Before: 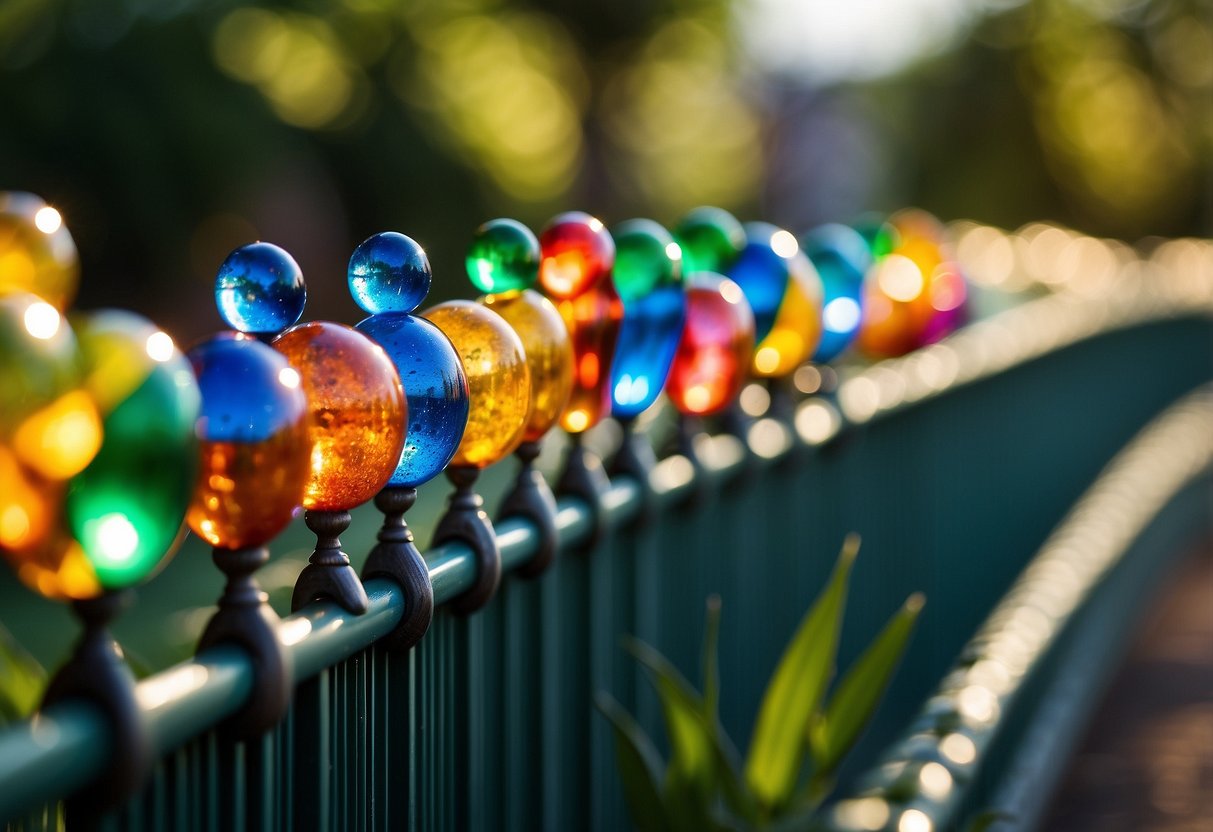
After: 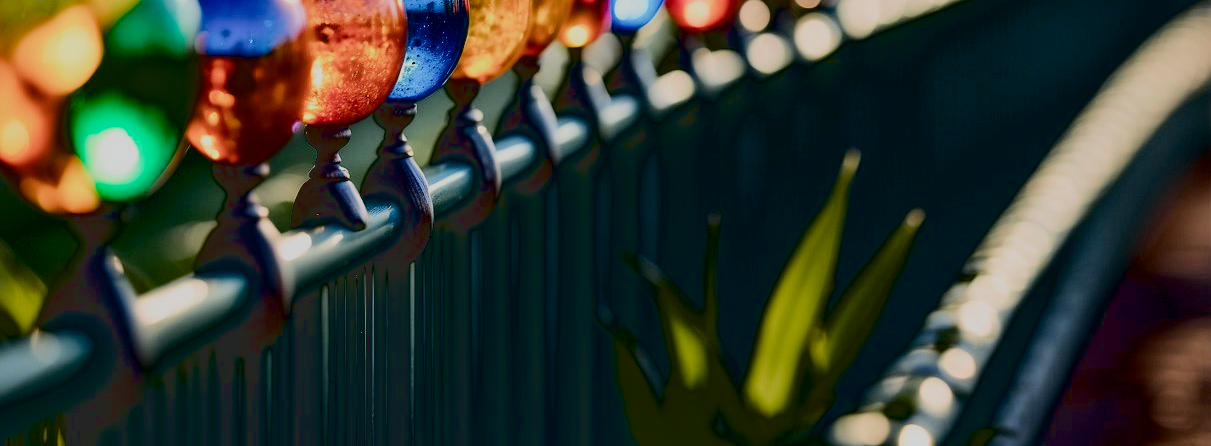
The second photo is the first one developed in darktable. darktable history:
exposure: black level correction 0.028, exposure -0.078 EV, compensate highlight preservation false
crop and rotate: top 46.386%, right 0.109%
tone curve: curves: ch0 [(0, 0) (0.105, 0.068) (0.181, 0.14) (0.28, 0.259) (0.384, 0.404) (0.485, 0.531) (0.638, 0.681) (0.87, 0.883) (1, 0.977)]; ch1 [(0, 0) (0.161, 0.092) (0.35, 0.33) (0.379, 0.401) (0.456, 0.469) (0.501, 0.499) (0.516, 0.524) (0.562, 0.569) (0.635, 0.646) (1, 1)]; ch2 [(0, 0) (0.371, 0.362) (0.437, 0.437) (0.5, 0.5) (0.53, 0.524) (0.56, 0.561) (0.622, 0.606) (1, 1)], color space Lab, independent channels, preserve colors none
contrast equalizer: octaves 7, y [[0.579, 0.58, 0.505, 0.5, 0.5, 0.5], [0.5 ×6], [0.5 ×6], [0 ×6], [0 ×6]], mix 0.362
filmic rgb: black relative exposure -16 EV, white relative exposure 4.94 EV, hardness 6.22, color science v5 (2021), contrast in shadows safe, contrast in highlights safe
